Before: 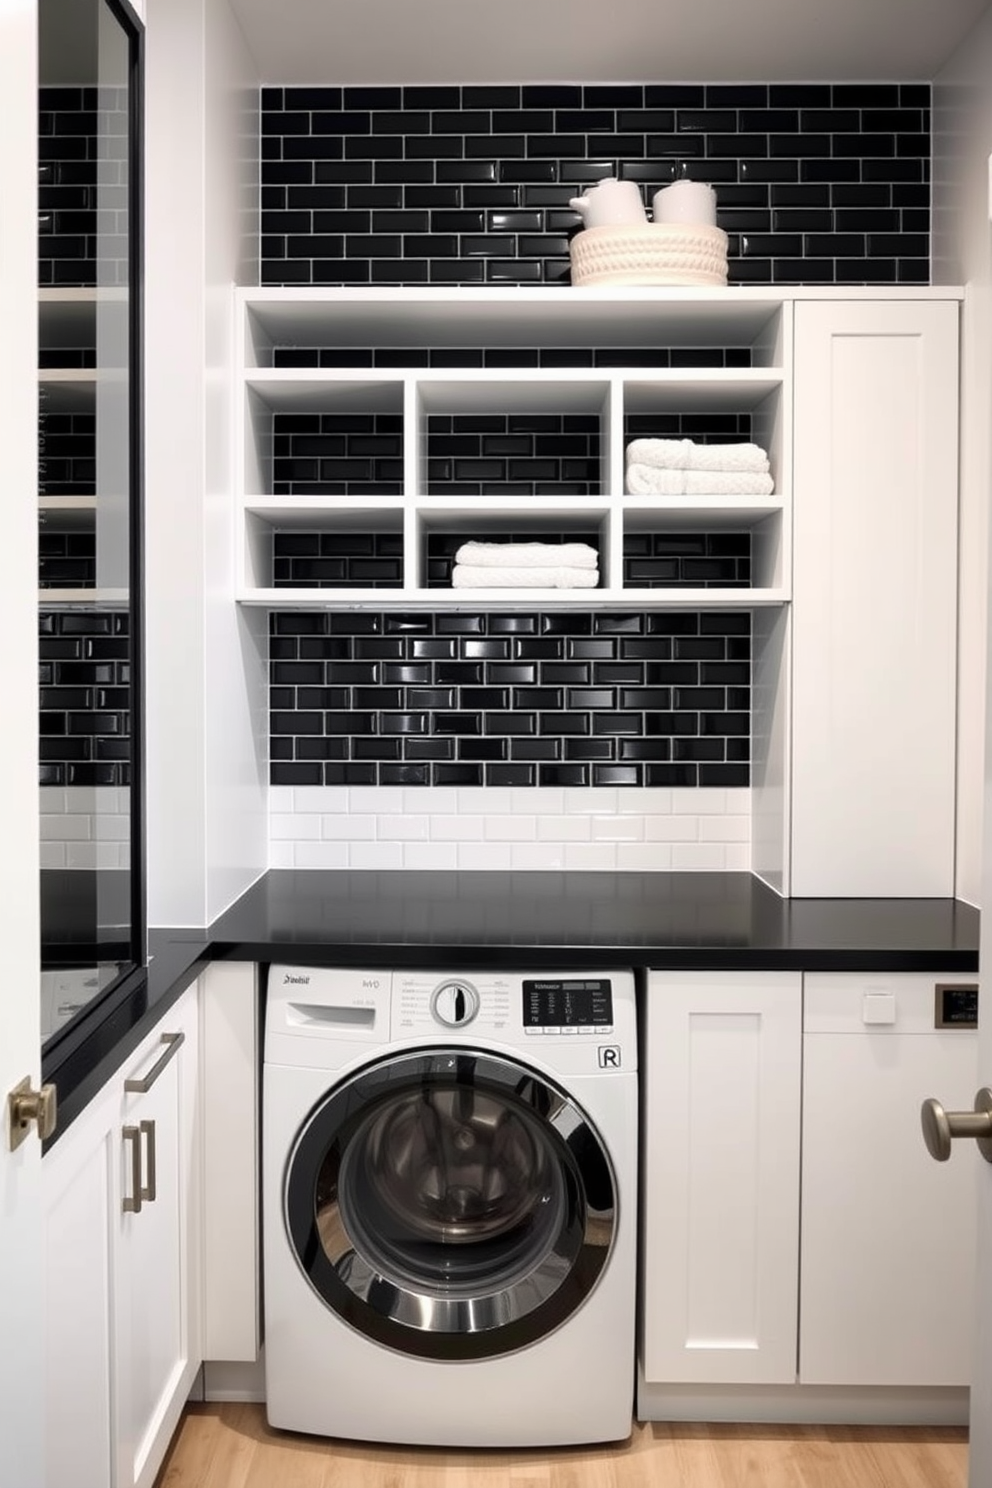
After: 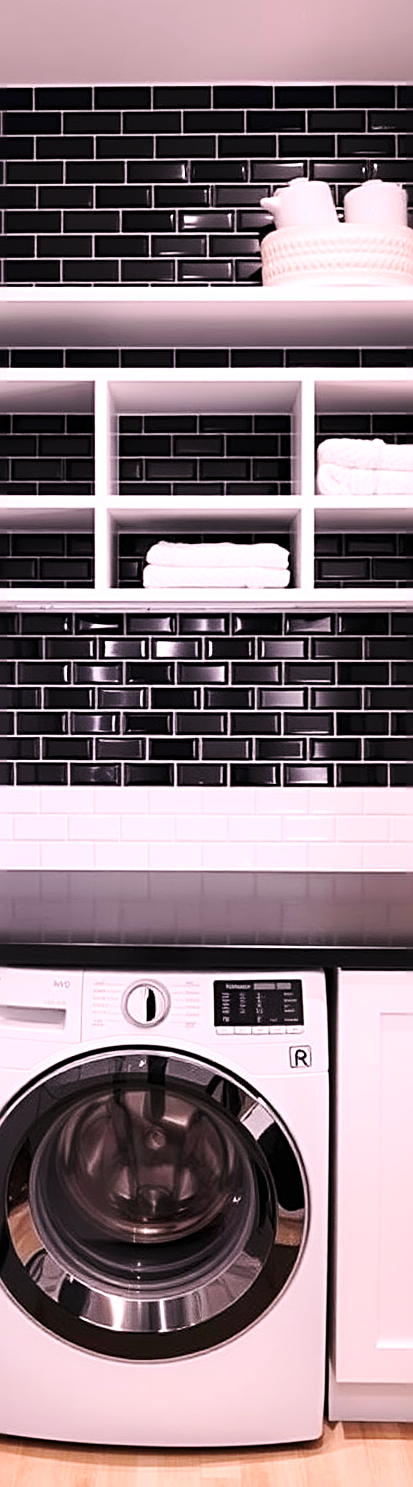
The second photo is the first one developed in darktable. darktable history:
crop: left 31.229%, right 27.105%
tone curve: curves: ch0 [(0, 0) (0.003, 0.005) (0.011, 0.013) (0.025, 0.027) (0.044, 0.044) (0.069, 0.06) (0.1, 0.081) (0.136, 0.114) (0.177, 0.16) (0.224, 0.211) (0.277, 0.277) (0.335, 0.354) (0.399, 0.435) (0.468, 0.538) (0.543, 0.626) (0.623, 0.708) (0.709, 0.789) (0.801, 0.867) (0.898, 0.935) (1, 1)], preserve colors none
white balance: red 1.188, blue 1.11
sharpen: radius 2.531, amount 0.628
